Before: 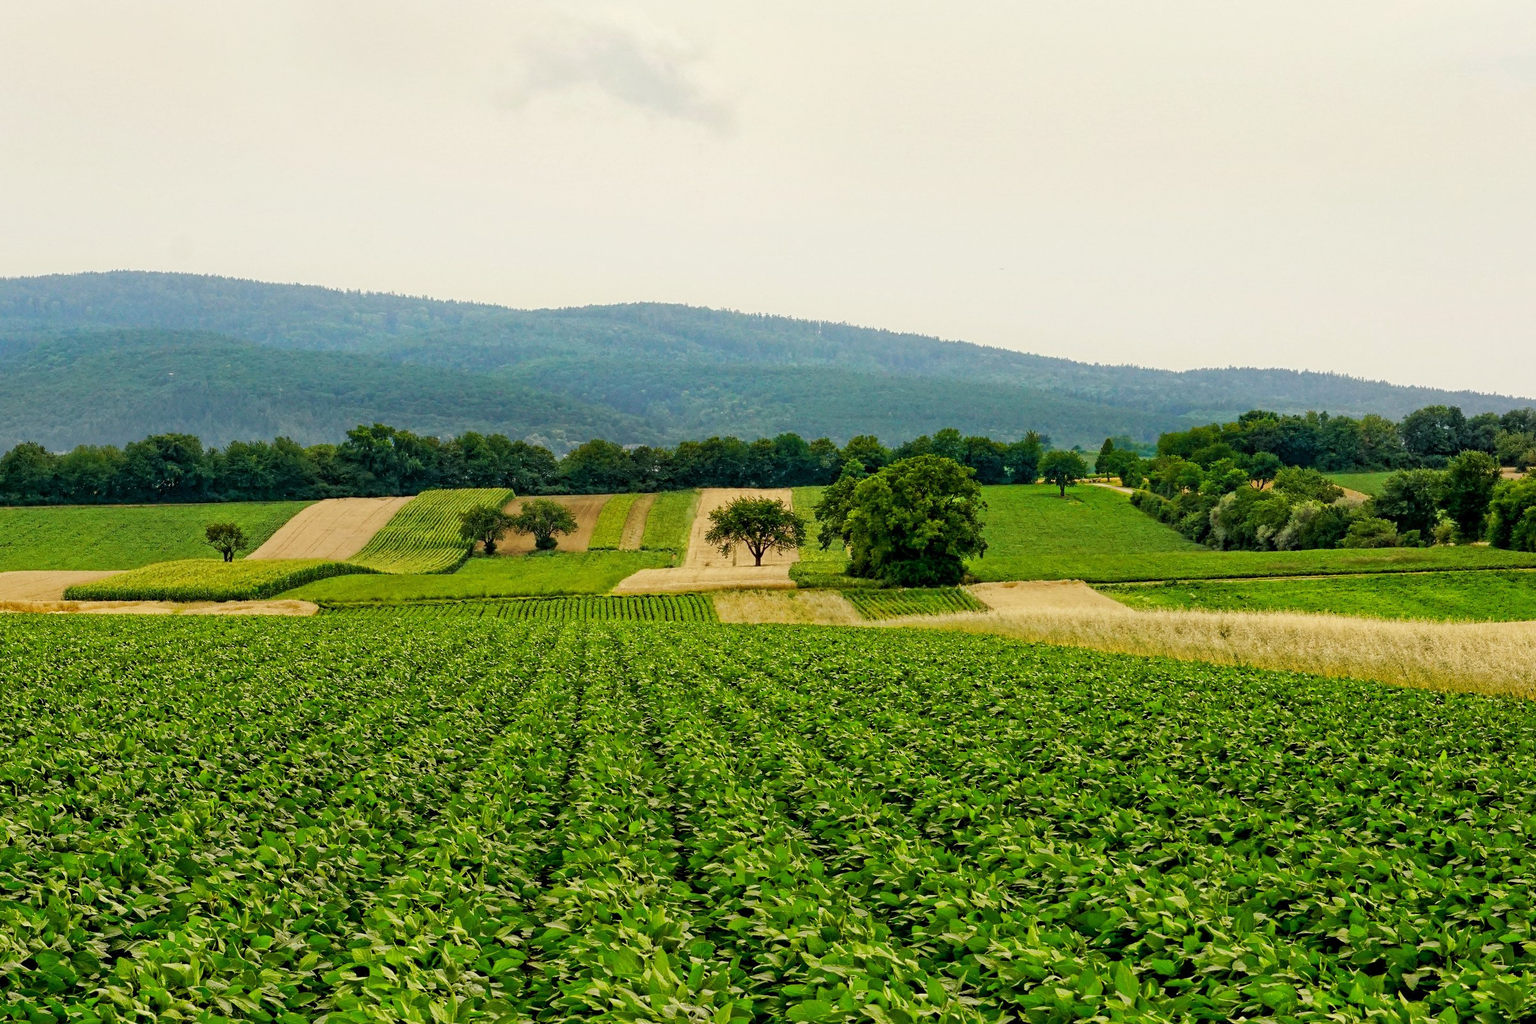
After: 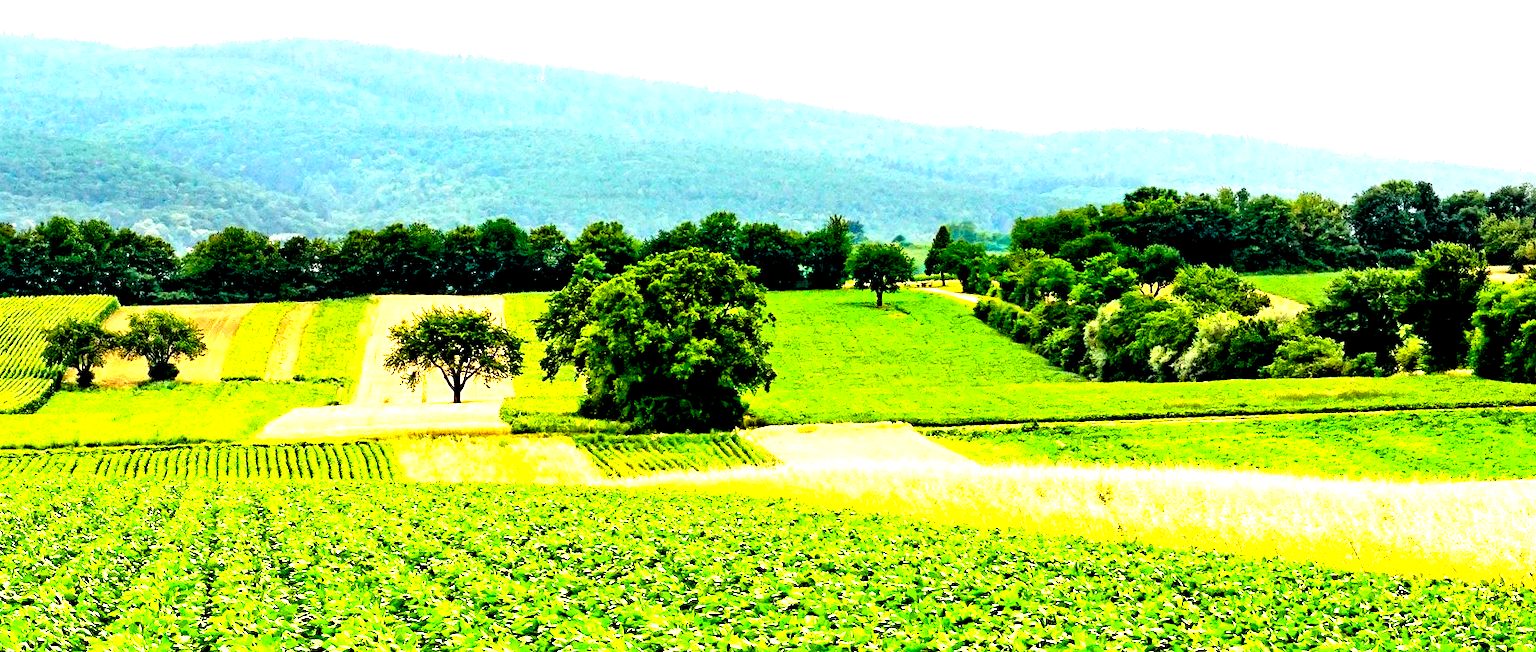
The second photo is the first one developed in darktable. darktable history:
graduated density: density -3.9 EV
exposure: exposure 0.2 EV, compensate highlight preservation false
crop and rotate: left 27.938%, top 27.046%, bottom 27.046%
tone equalizer: -8 EV -1.08 EV, -7 EV -1.01 EV, -6 EV -0.867 EV, -5 EV -0.578 EV, -3 EV 0.578 EV, -2 EV 0.867 EV, -1 EV 1.01 EV, +0 EV 1.08 EV, edges refinement/feathering 500, mask exposure compensation -1.57 EV, preserve details no
rgb levels: levels [[0.027, 0.429, 0.996], [0, 0.5, 1], [0, 0.5, 1]]
white balance: emerald 1
base curve: curves: ch0 [(0, 0) (0.073, 0.04) (0.157, 0.139) (0.492, 0.492) (0.758, 0.758) (1, 1)], preserve colors none
contrast brightness saturation: contrast 0.12, brightness -0.12, saturation 0.2
